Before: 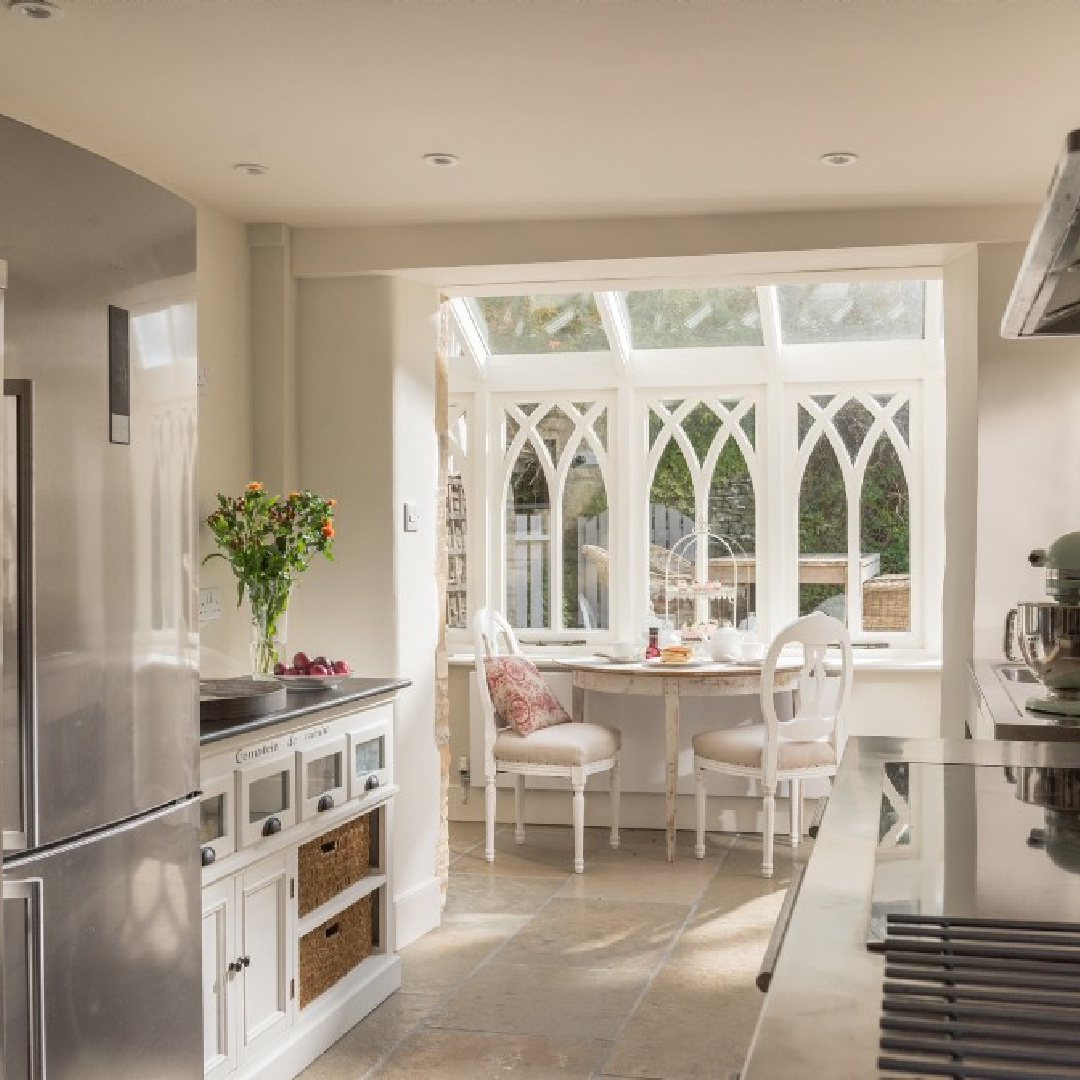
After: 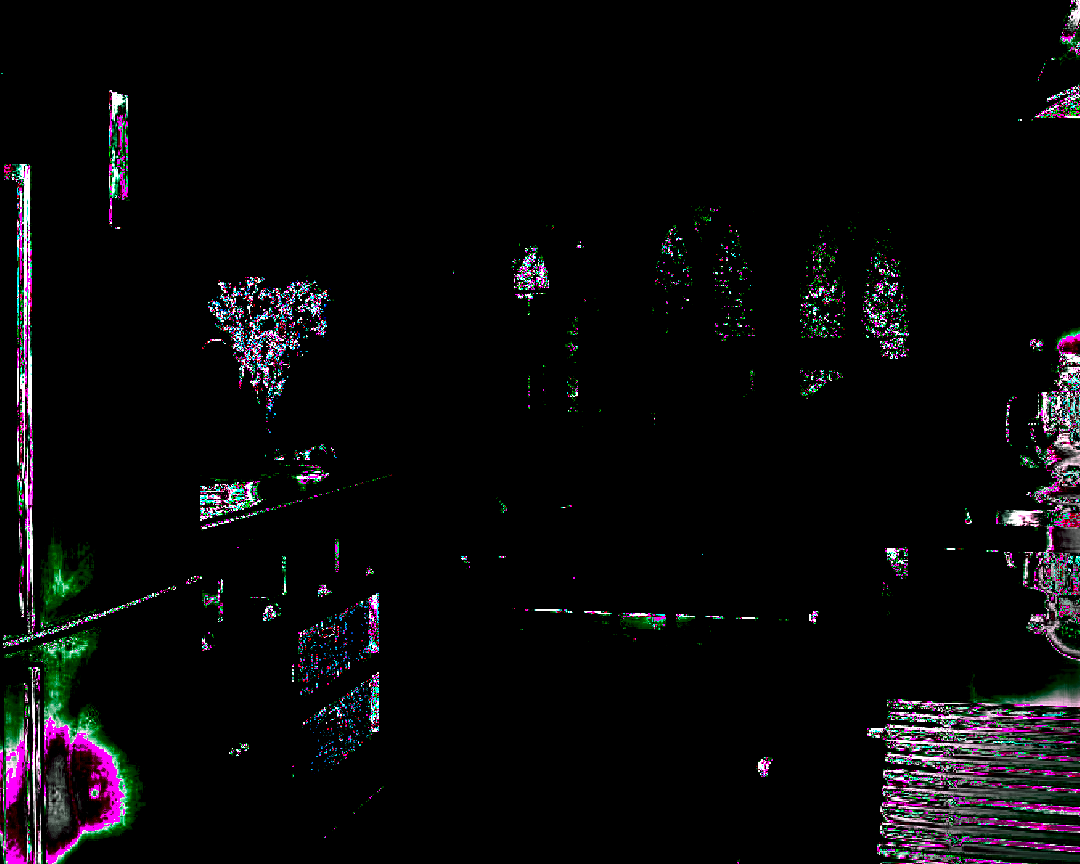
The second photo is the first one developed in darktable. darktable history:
shadows and highlights: shadows 19.13, highlights -83.41, soften with gaussian
crop and rotate: top 19.998%
white balance: red 8, blue 8
